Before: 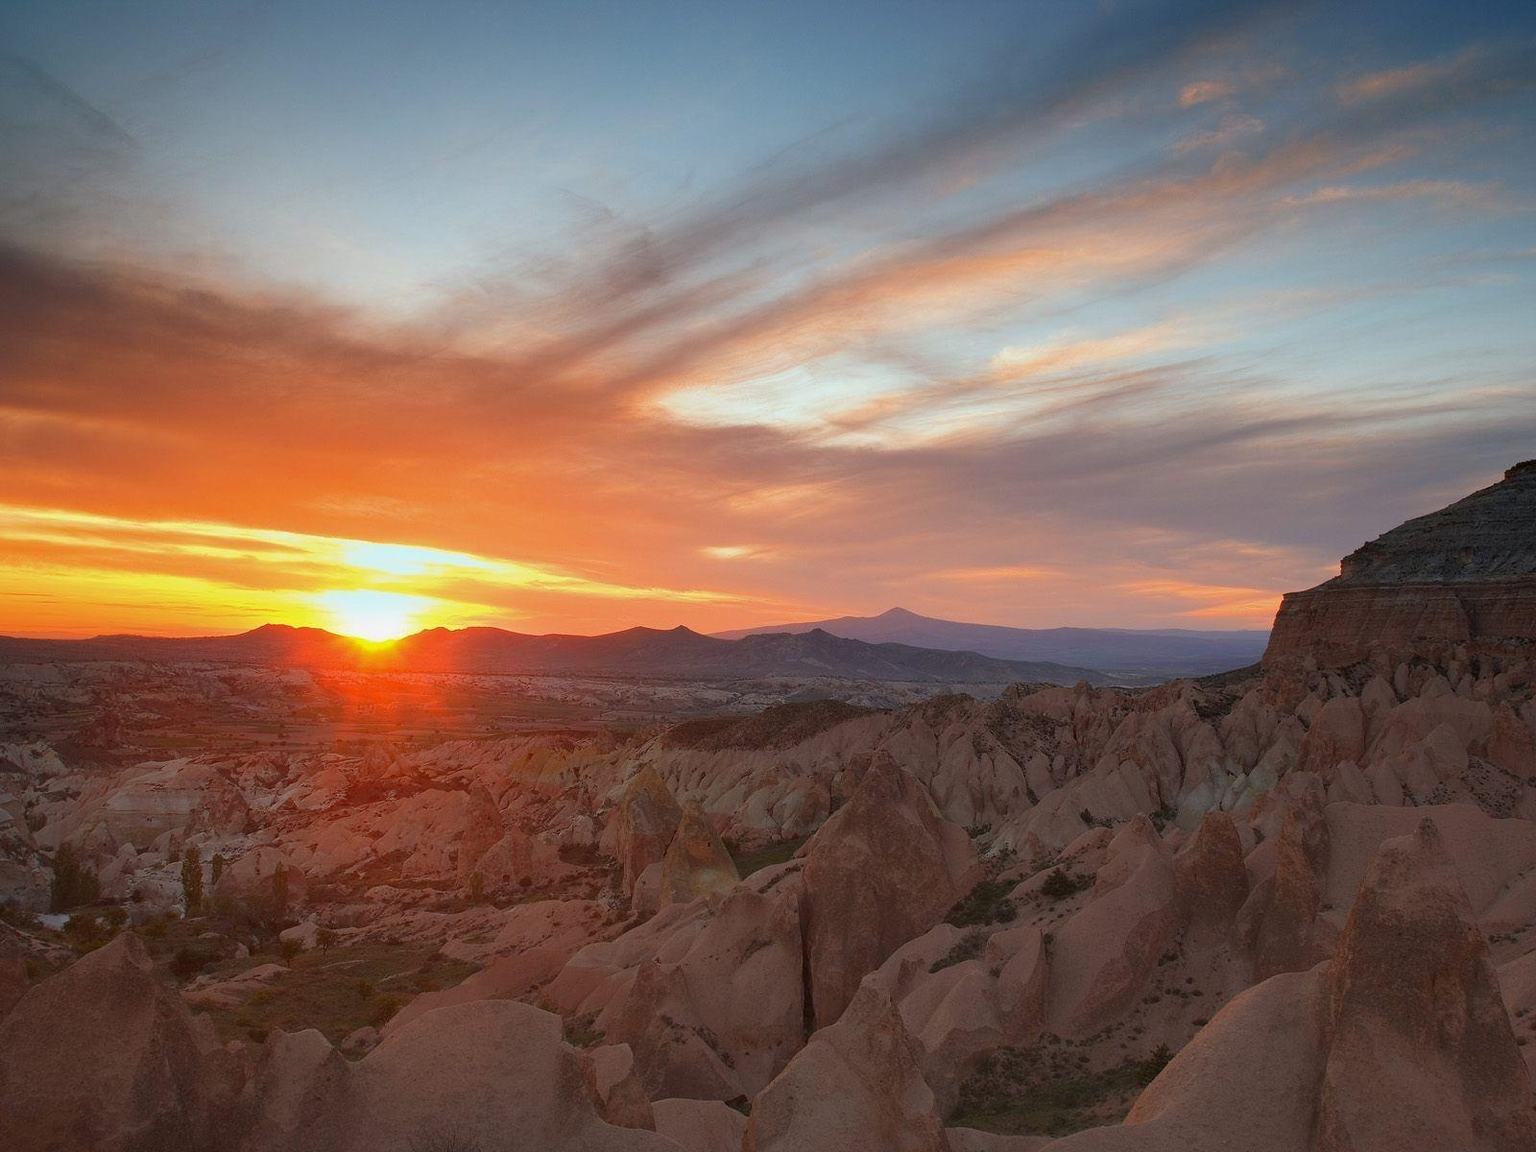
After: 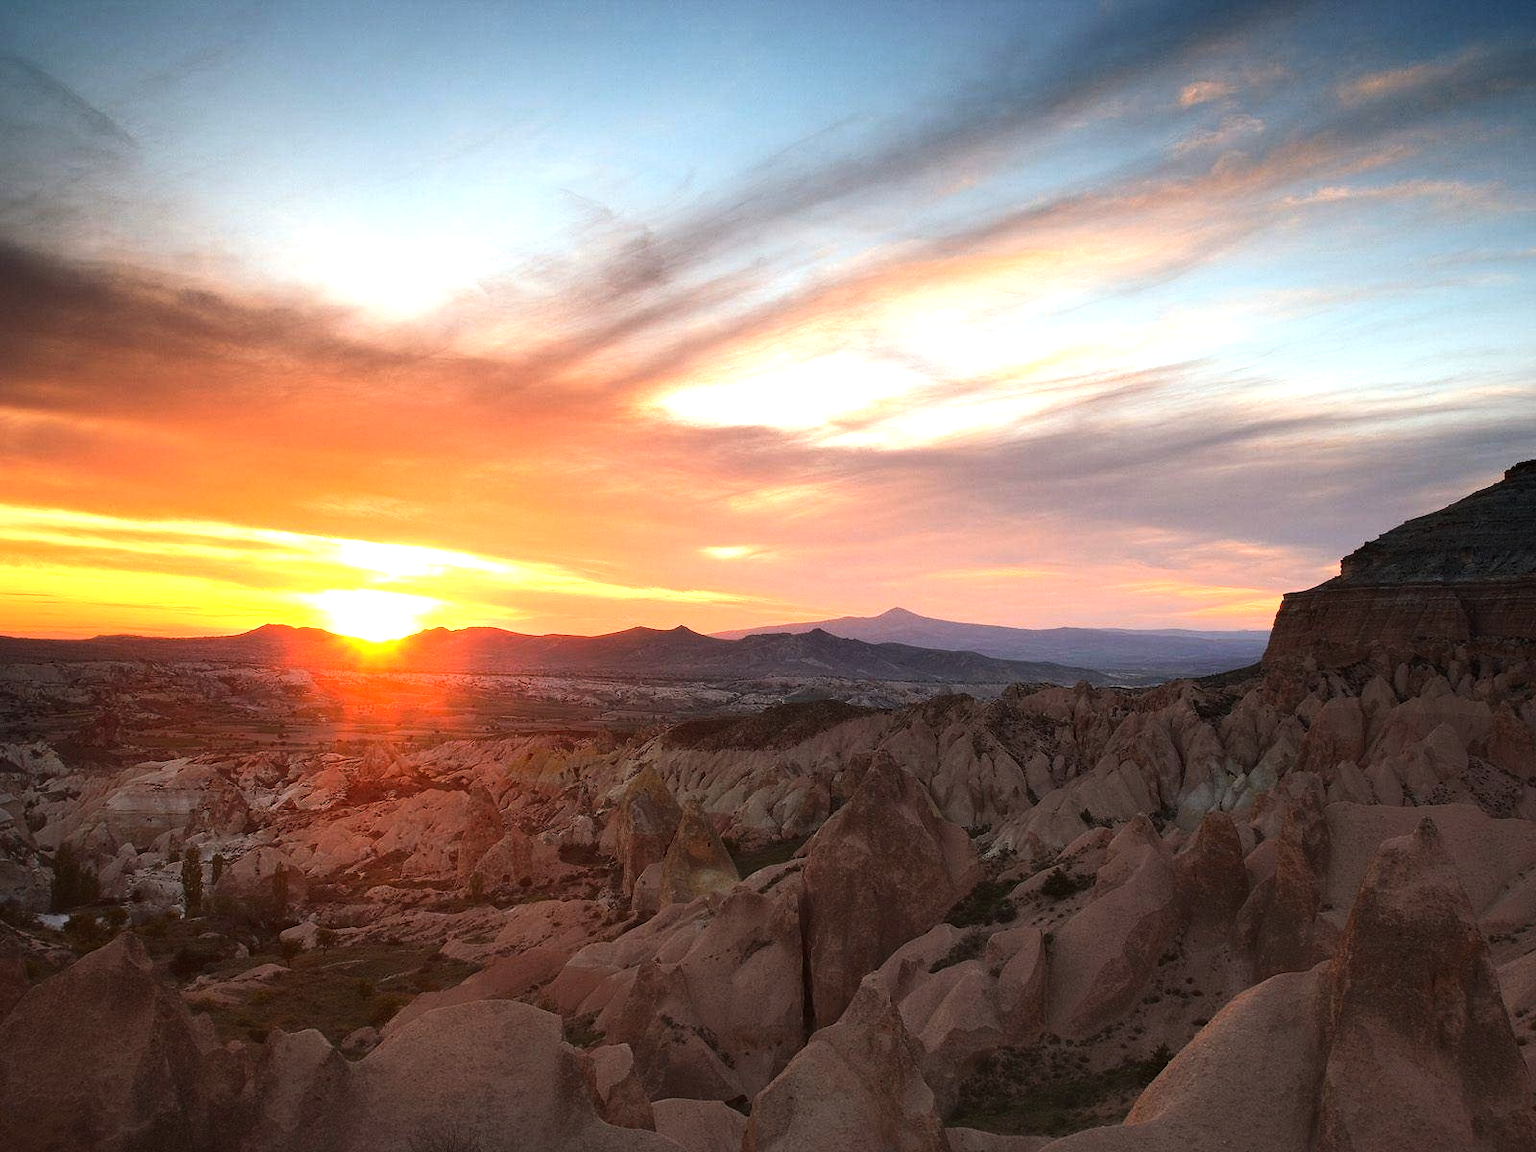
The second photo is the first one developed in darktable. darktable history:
tone equalizer: -8 EV -1.12 EV, -7 EV -1.01 EV, -6 EV -0.902 EV, -5 EV -0.553 EV, -3 EV 0.597 EV, -2 EV 0.889 EV, -1 EV 0.99 EV, +0 EV 1.08 EV, edges refinement/feathering 500, mask exposure compensation -1.57 EV, preserve details no
exposure: exposure 0.128 EV, compensate highlight preservation false
